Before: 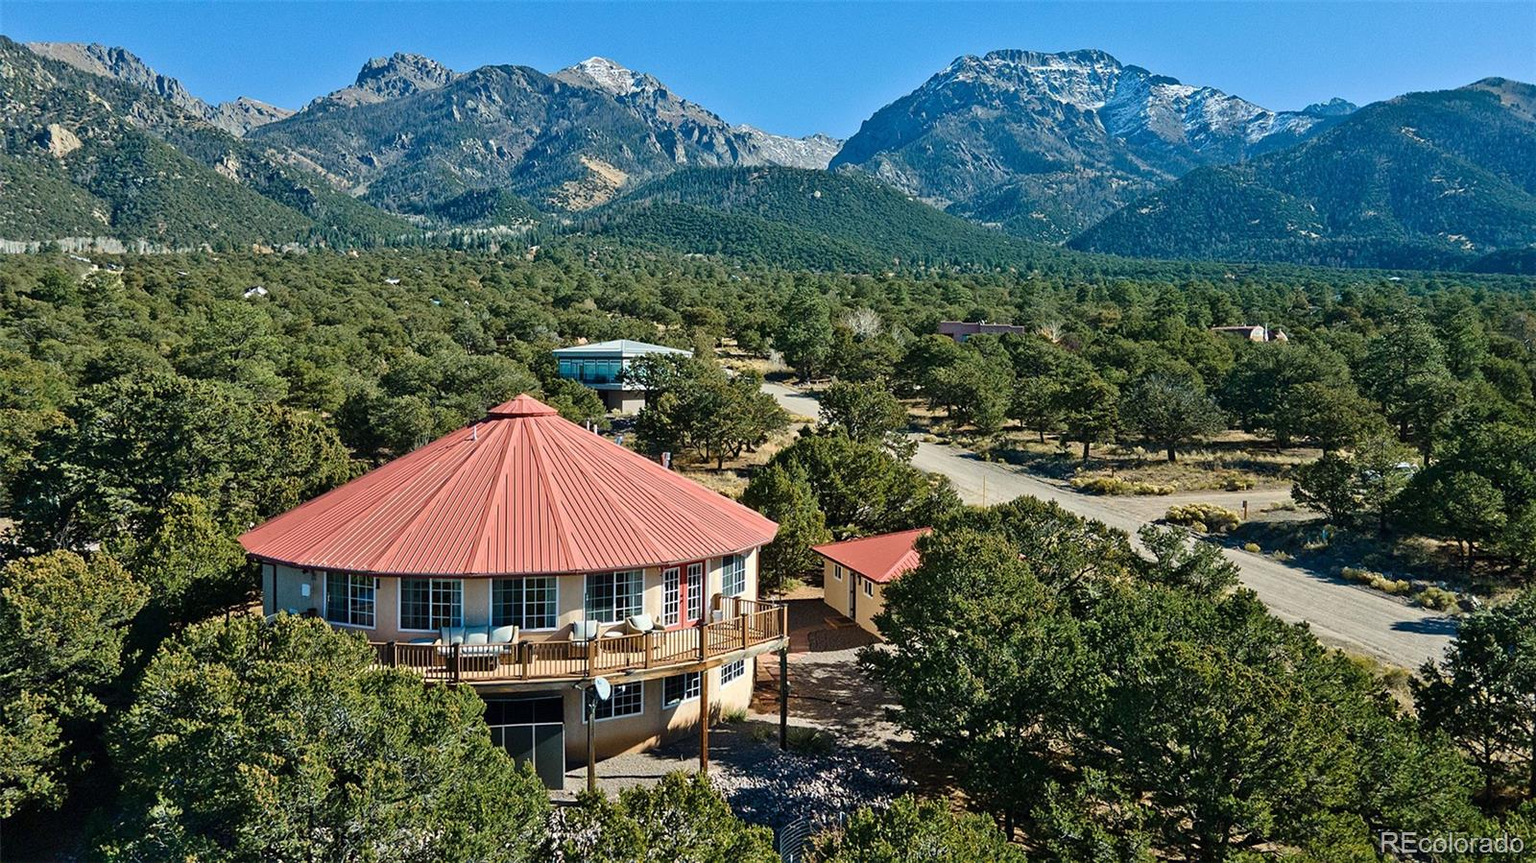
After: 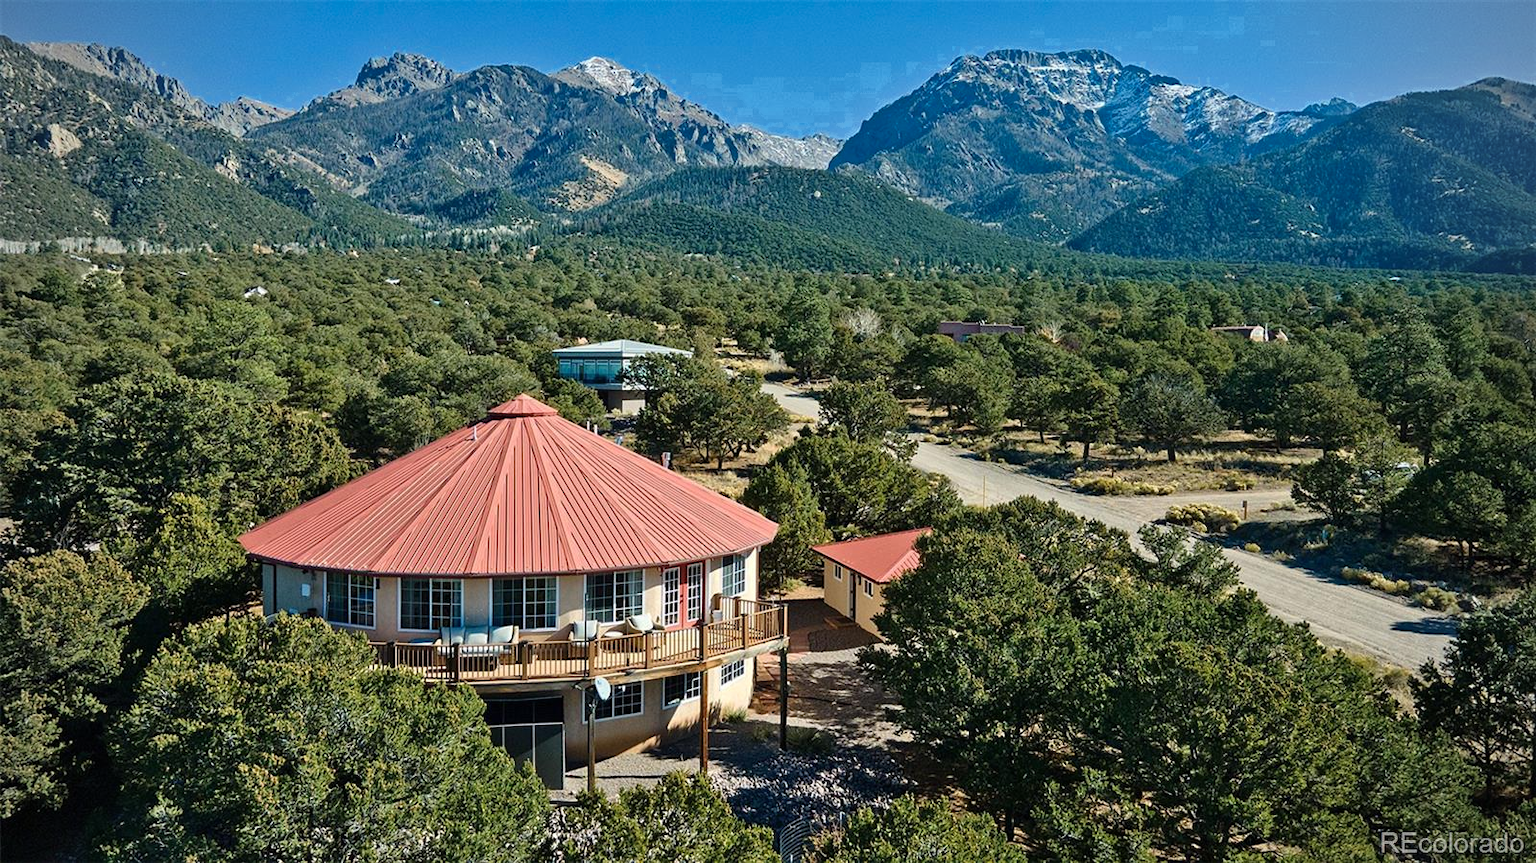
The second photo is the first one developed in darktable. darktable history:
vignetting: fall-off radius 60.88%
color zones: curves: ch0 [(0.203, 0.433) (0.607, 0.517) (0.697, 0.696) (0.705, 0.897)], mix -122.72%
